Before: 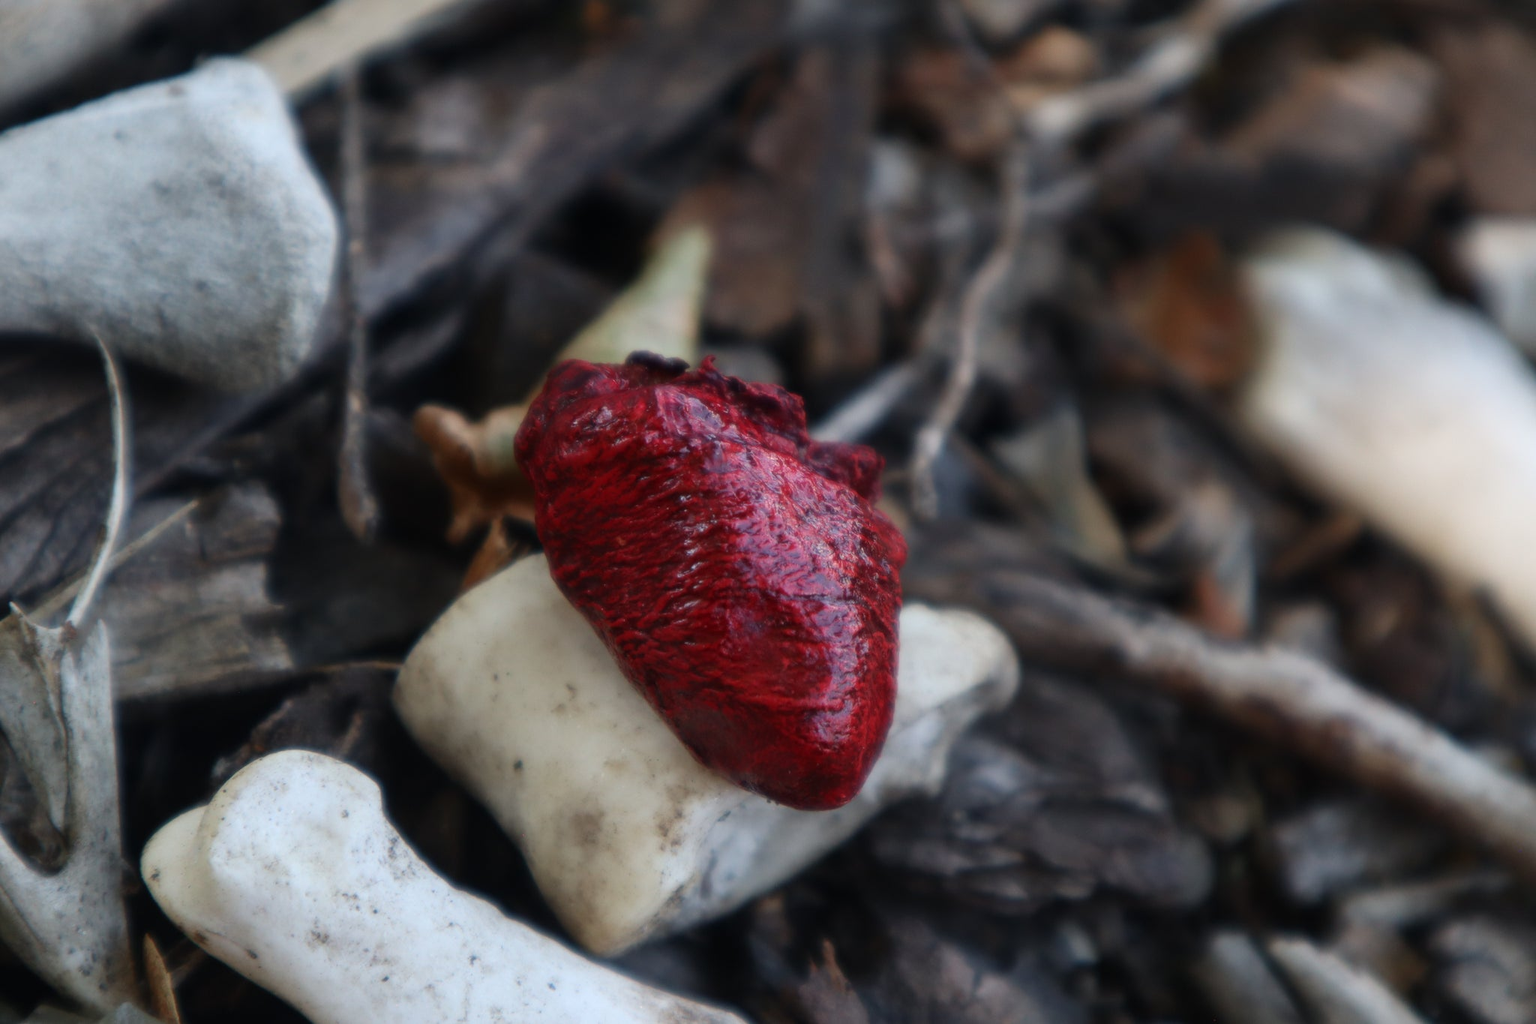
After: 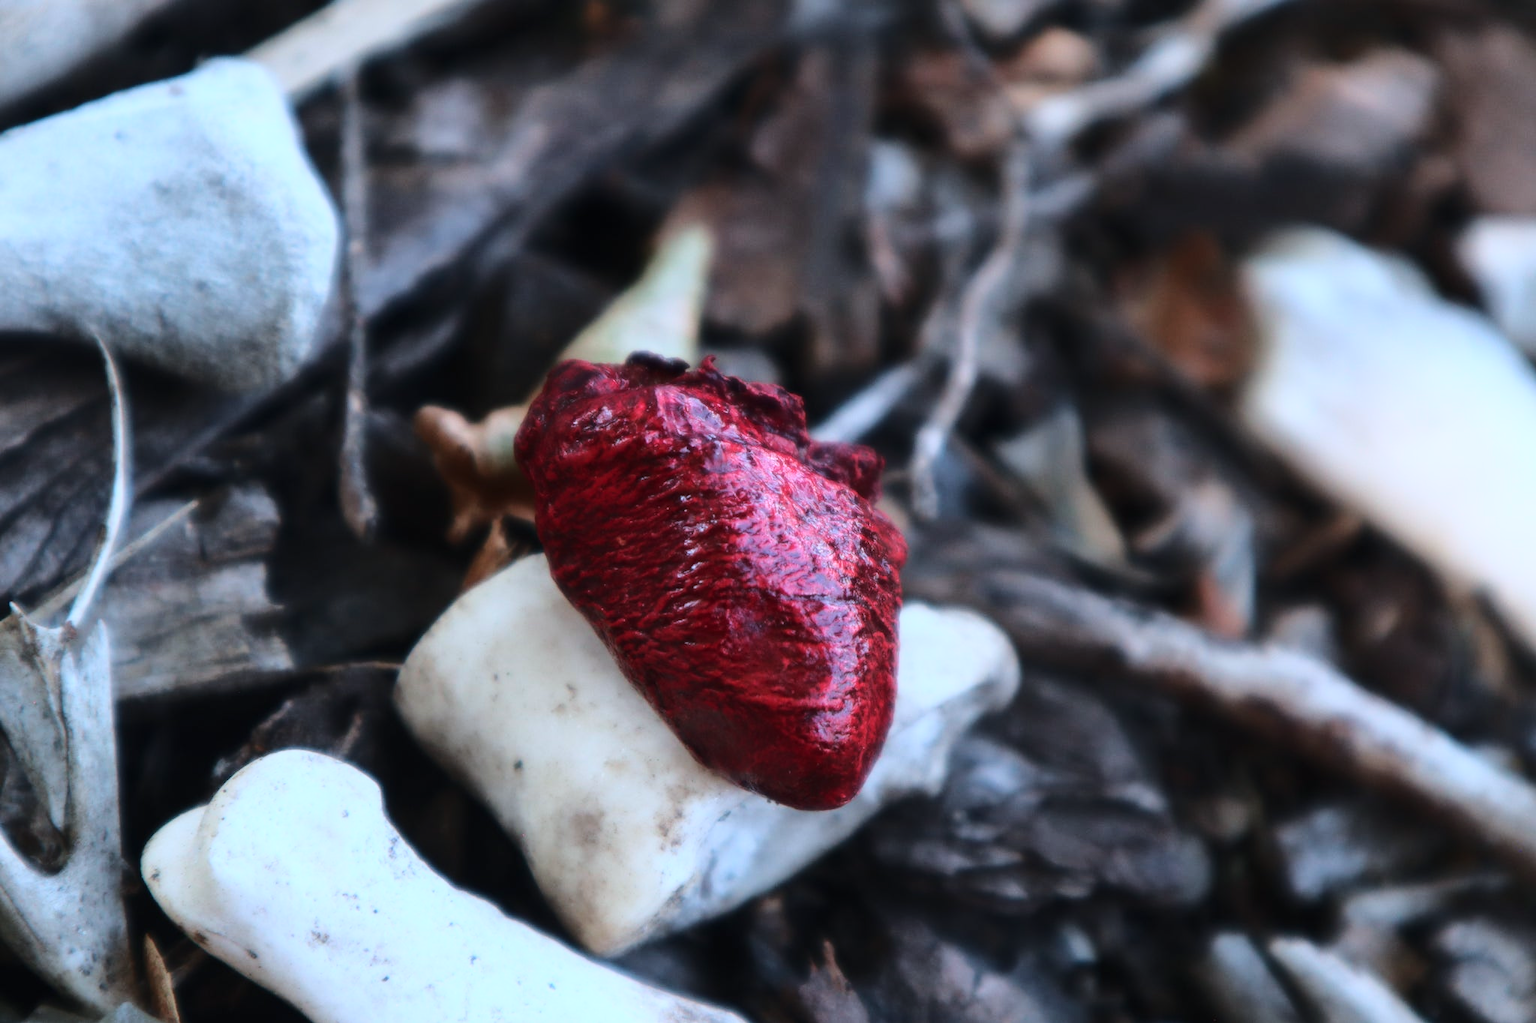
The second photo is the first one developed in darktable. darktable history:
color correction: highlights a* -2.24, highlights b* -18.1
base curve: curves: ch0 [(0, 0) (0.028, 0.03) (0.121, 0.232) (0.46, 0.748) (0.859, 0.968) (1, 1)]
